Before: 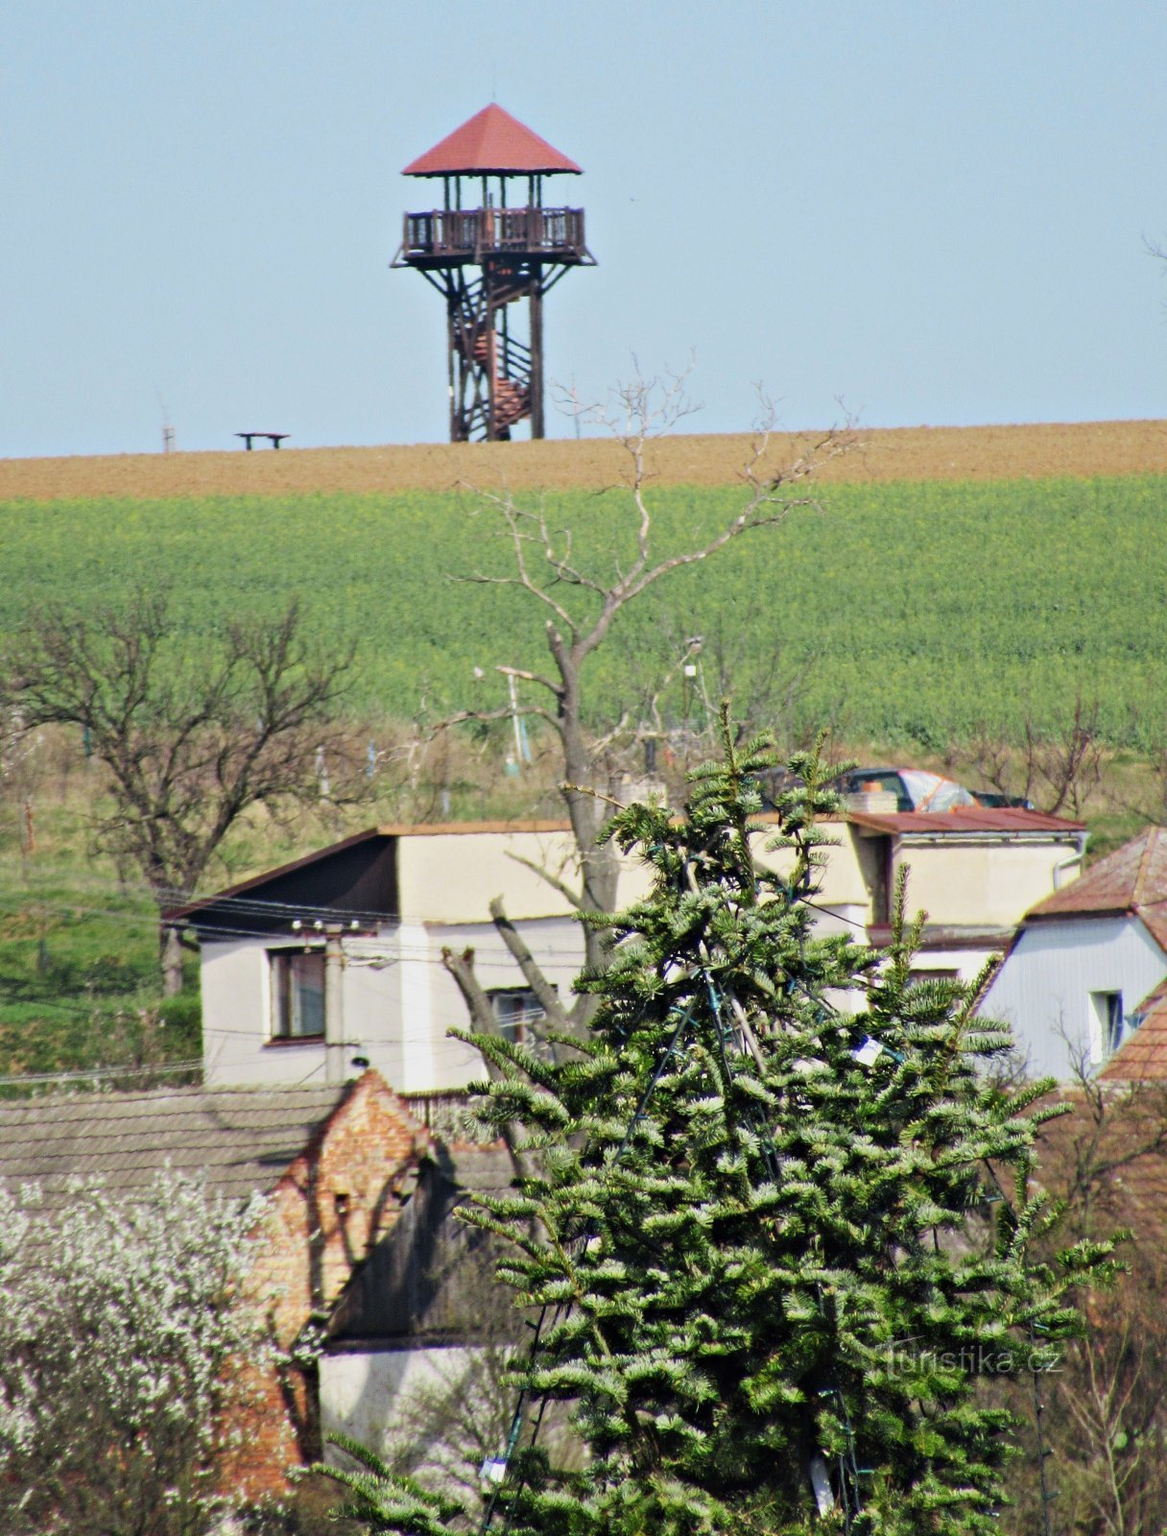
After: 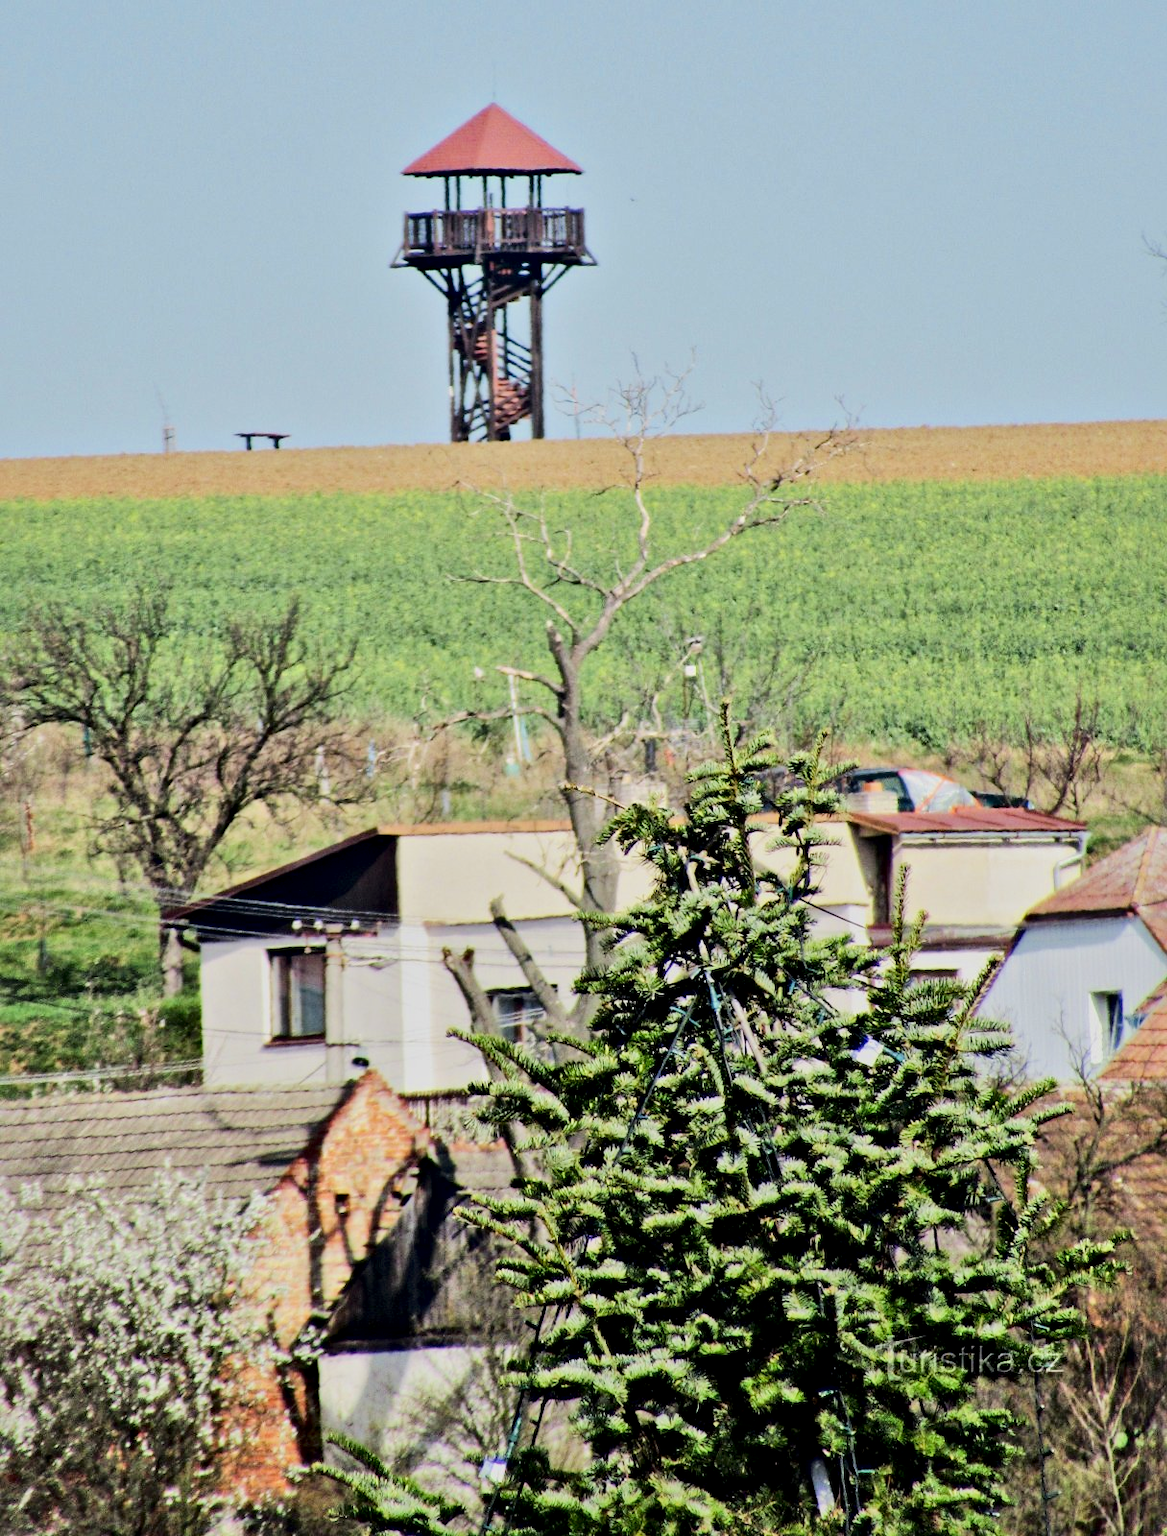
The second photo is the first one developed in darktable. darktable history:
base curve: curves: ch0 [(0, 0) (0.036, 0.025) (0.121, 0.166) (0.206, 0.329) (0.605, 0.79) (1, 1)], preserve colors average RGB
local contrast: mode bilateral grid, contrast 25, coarseness 47, detail 152%, midtone range 0.2
exposure: black level correction 0.007, exposure 0.155 EV, compensate highlight preservation false
tone equalizer: -8 EV -0.042 EV, -7 EV 0.038 EV, -6 EV -0.008 EV, -5 EV 0.007 EV, -4 EV -0.04 EV, -3 EV -0.237 EV, -2 EV -0.664 EV, -1 EV -1 EV, +0 EV -0.989 EV, edges refinement/feathering 500, mask exposure compensation -1.57 EV, preserve details guided filter
